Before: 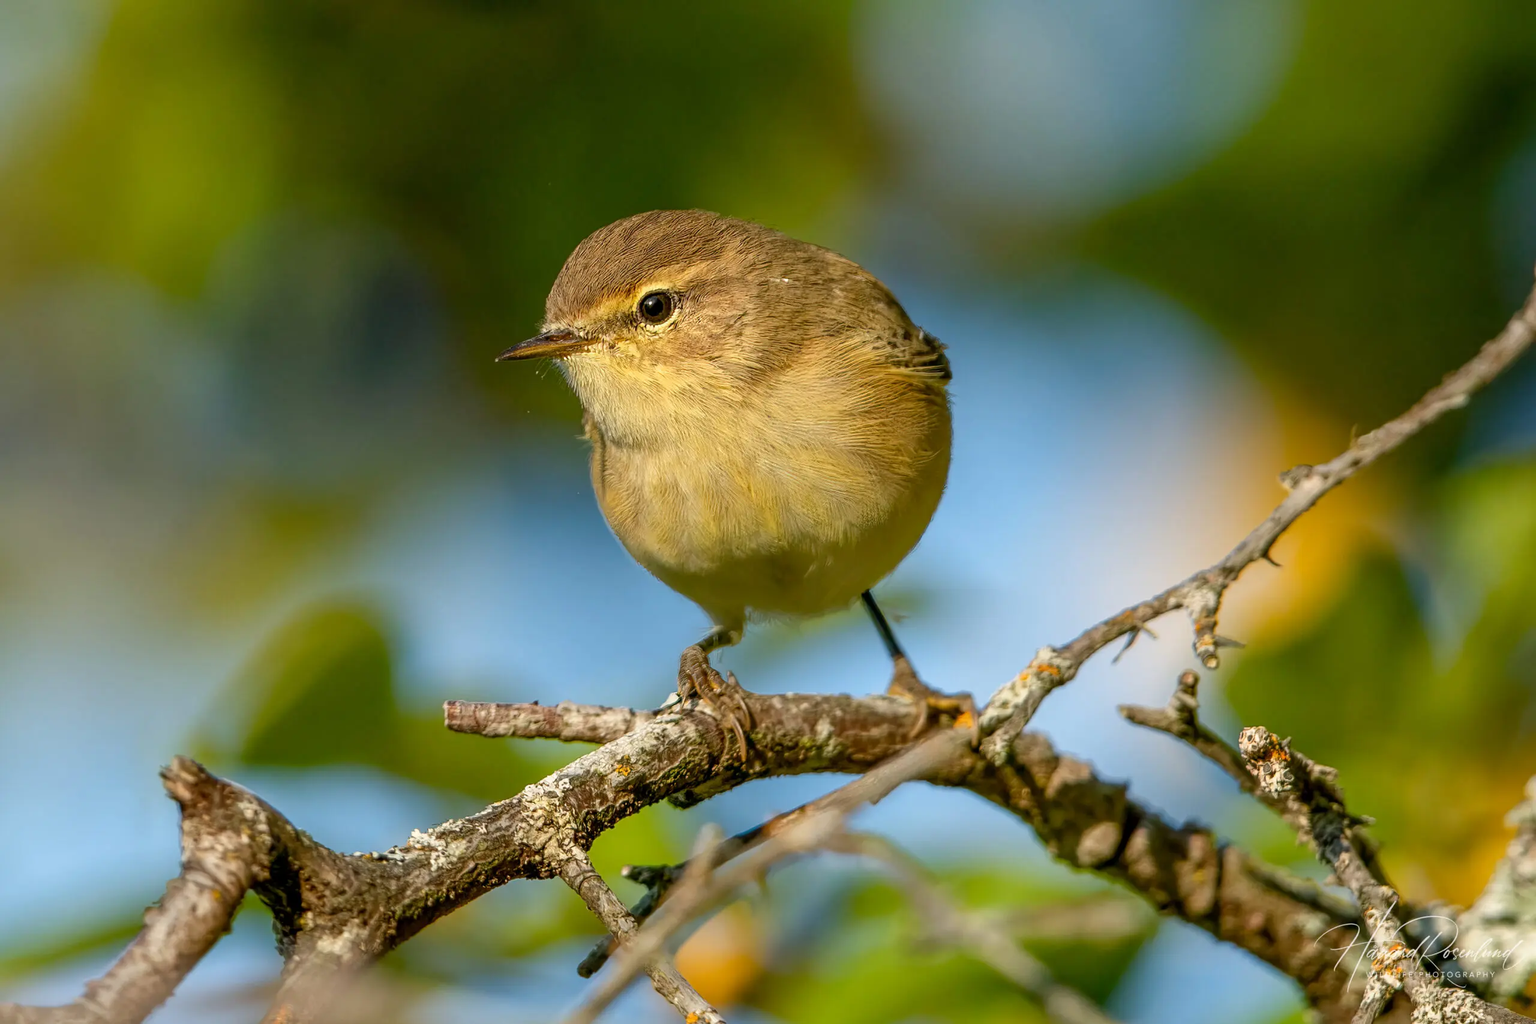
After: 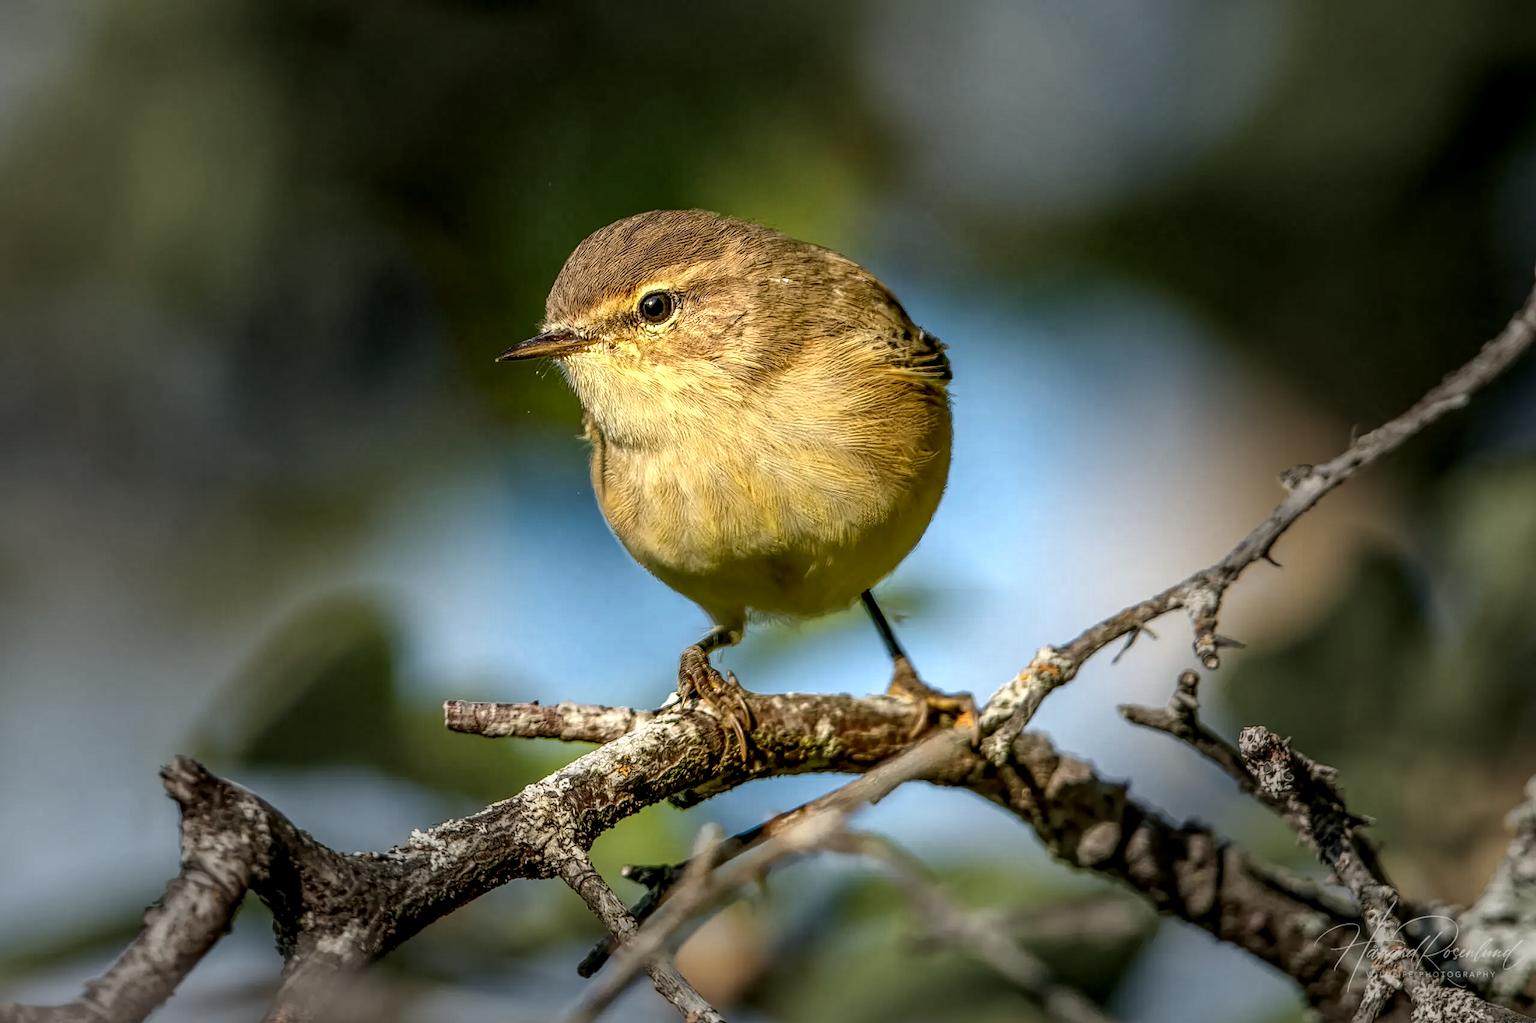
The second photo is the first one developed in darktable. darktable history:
local contrast: highlights 79%, shadows 56%, detail 175%, midtone range 0.428
vignetting: fall-off start 31.28%, fall-off radius 34.64%, brightness -0.575
